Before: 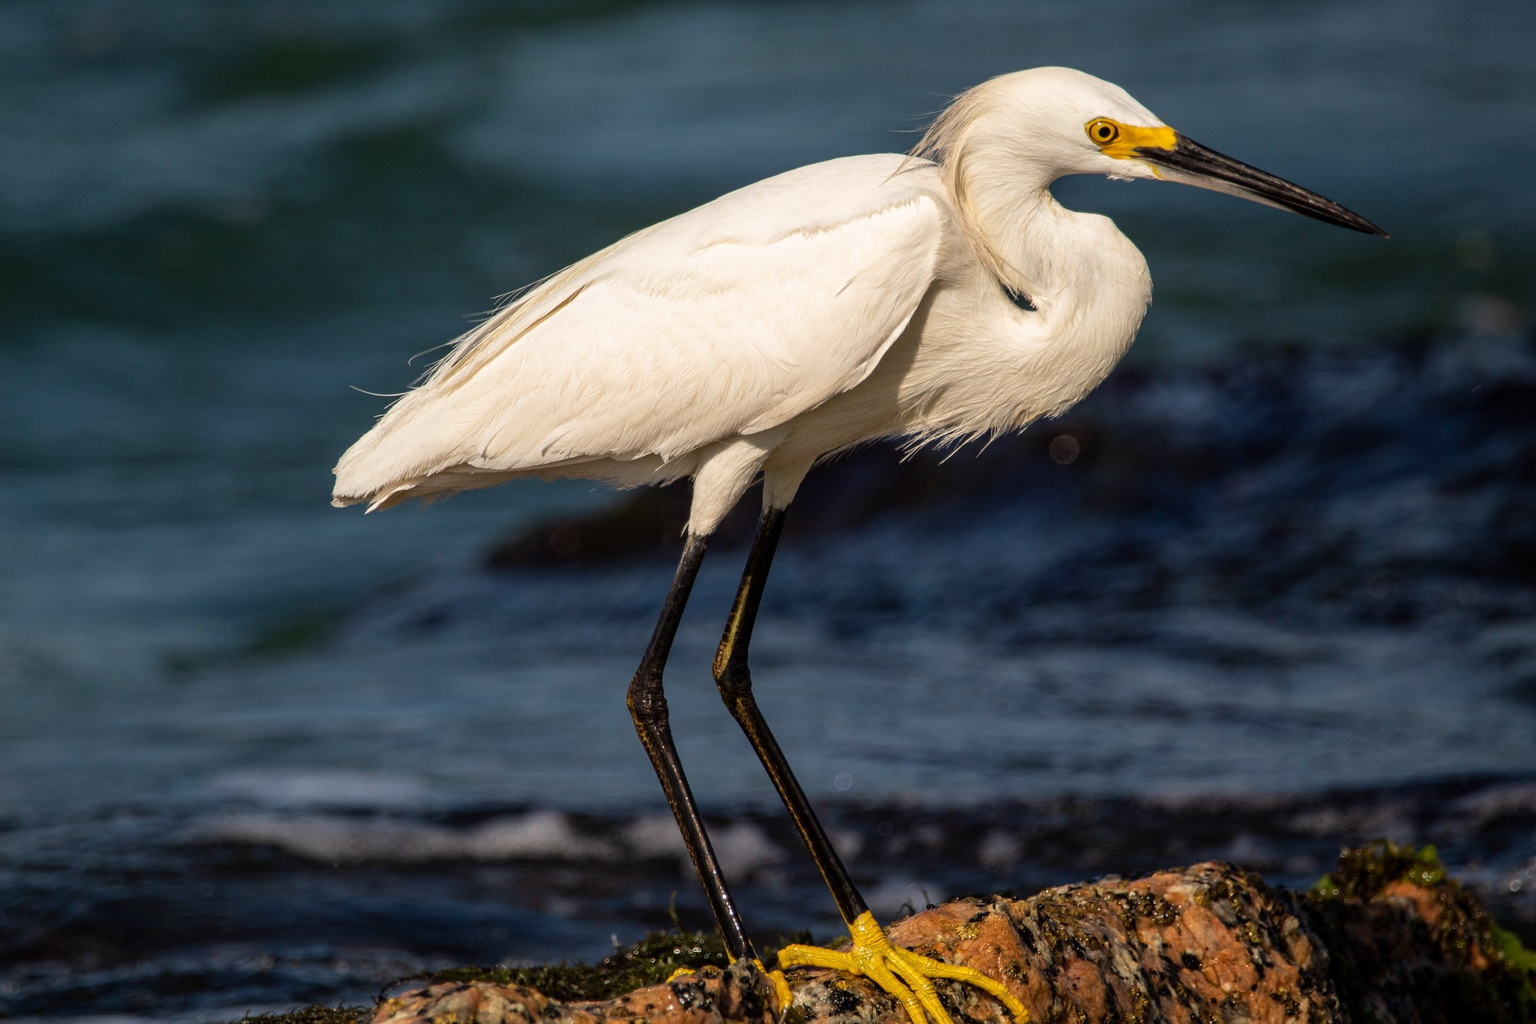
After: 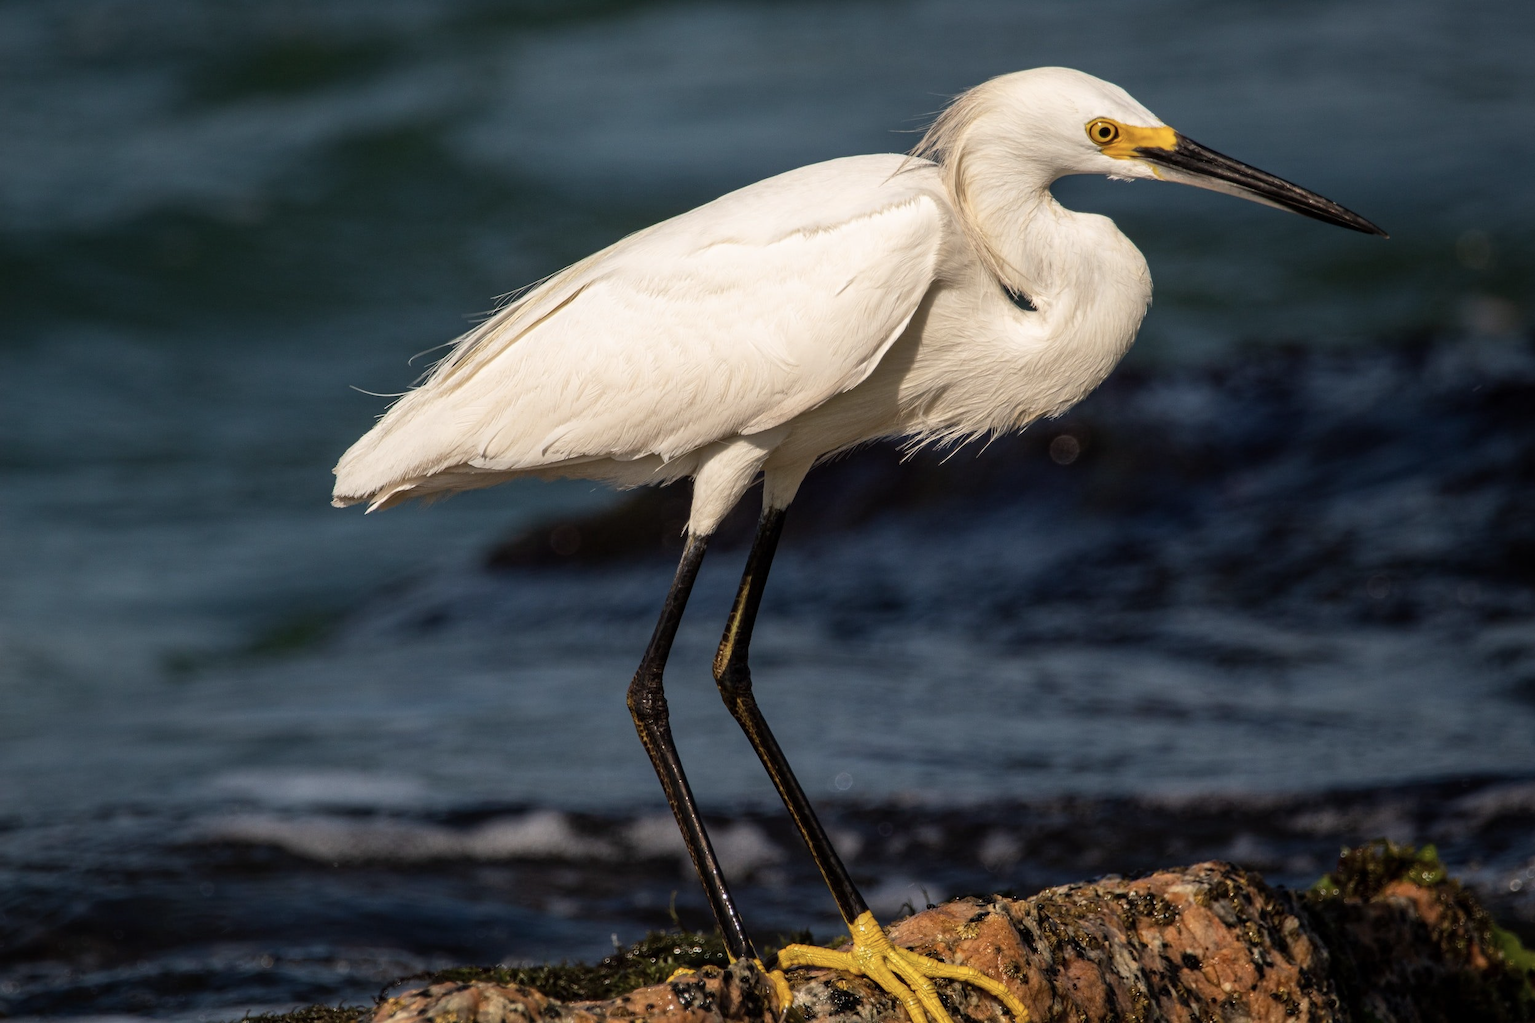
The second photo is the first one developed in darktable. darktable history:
color correction: highlights b* 0.024, saturation 0.817
